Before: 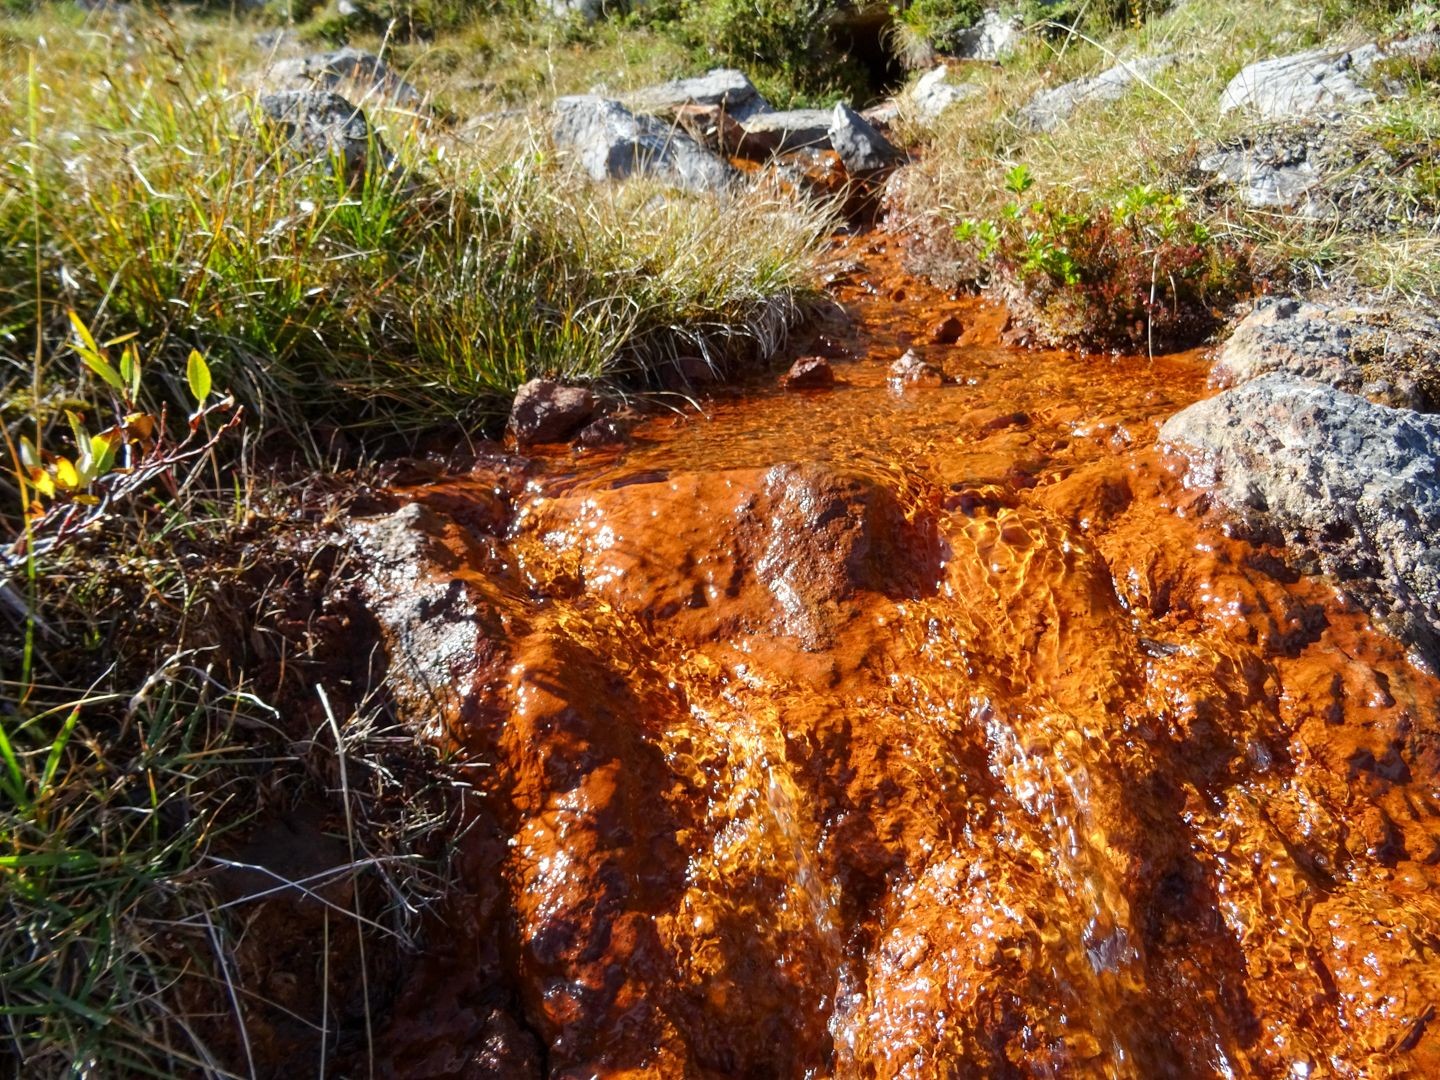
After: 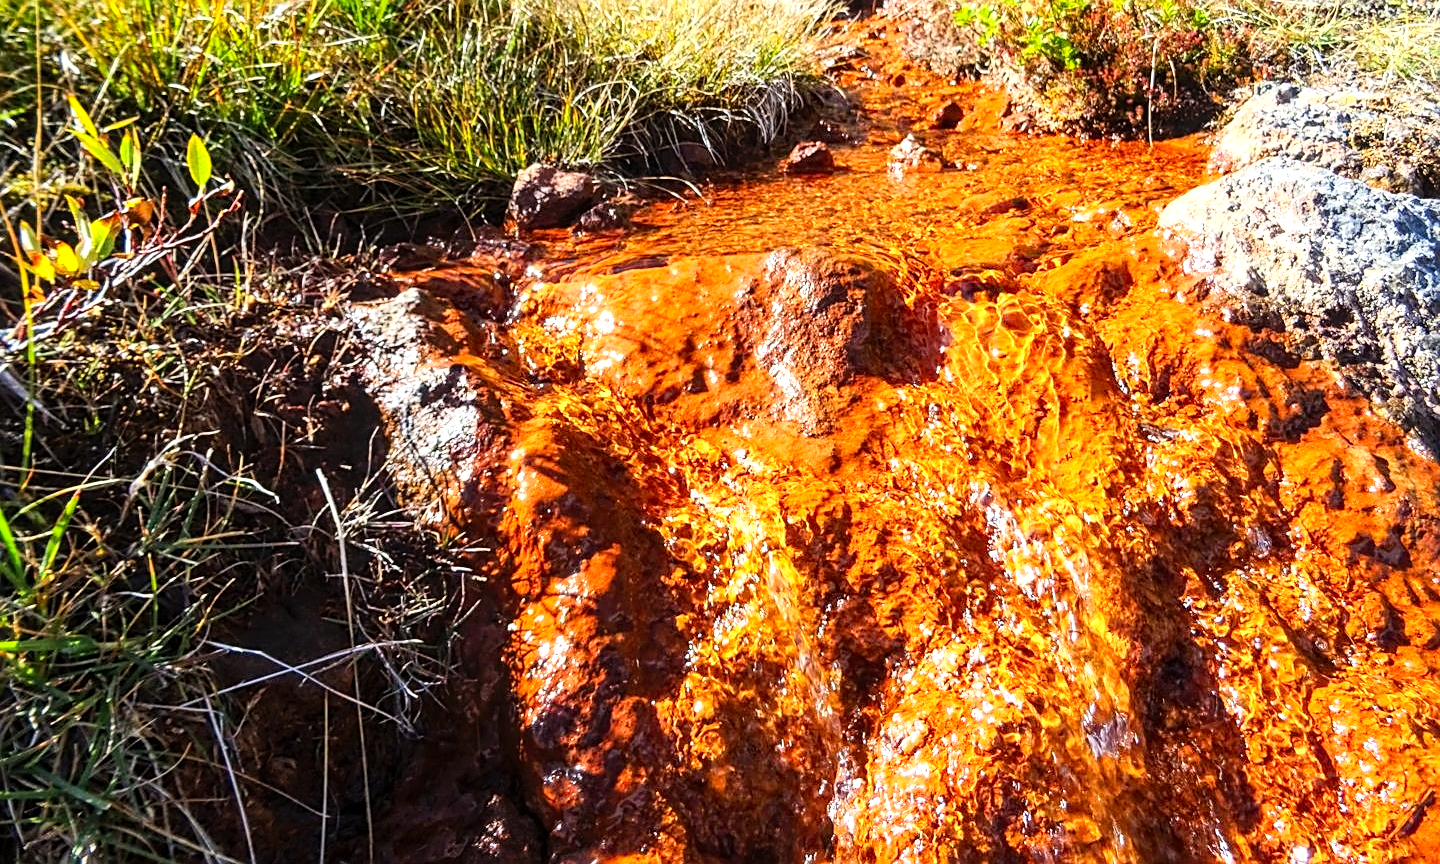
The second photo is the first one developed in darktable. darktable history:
crop and rotate: top 19.914%
tone equalizer: -8 EV -0.738 EV, -7 EV -0.699 EV, -6 EV -0.629 EV, -5 EV -0.378 EV, -3 EV 0.386 EV, -2 EV 0.6 EV, -1 EV 0.687 EV, +0 EV 0.73 EV, smoothing 1
local contrast: on, module defaults
contrast brightness saturation: contrast 0.202, brightness 0.16, saturation 0.222
exposure: compensate exposure bias true, compensate highlight preservation false
sharpen: on, module defaults
